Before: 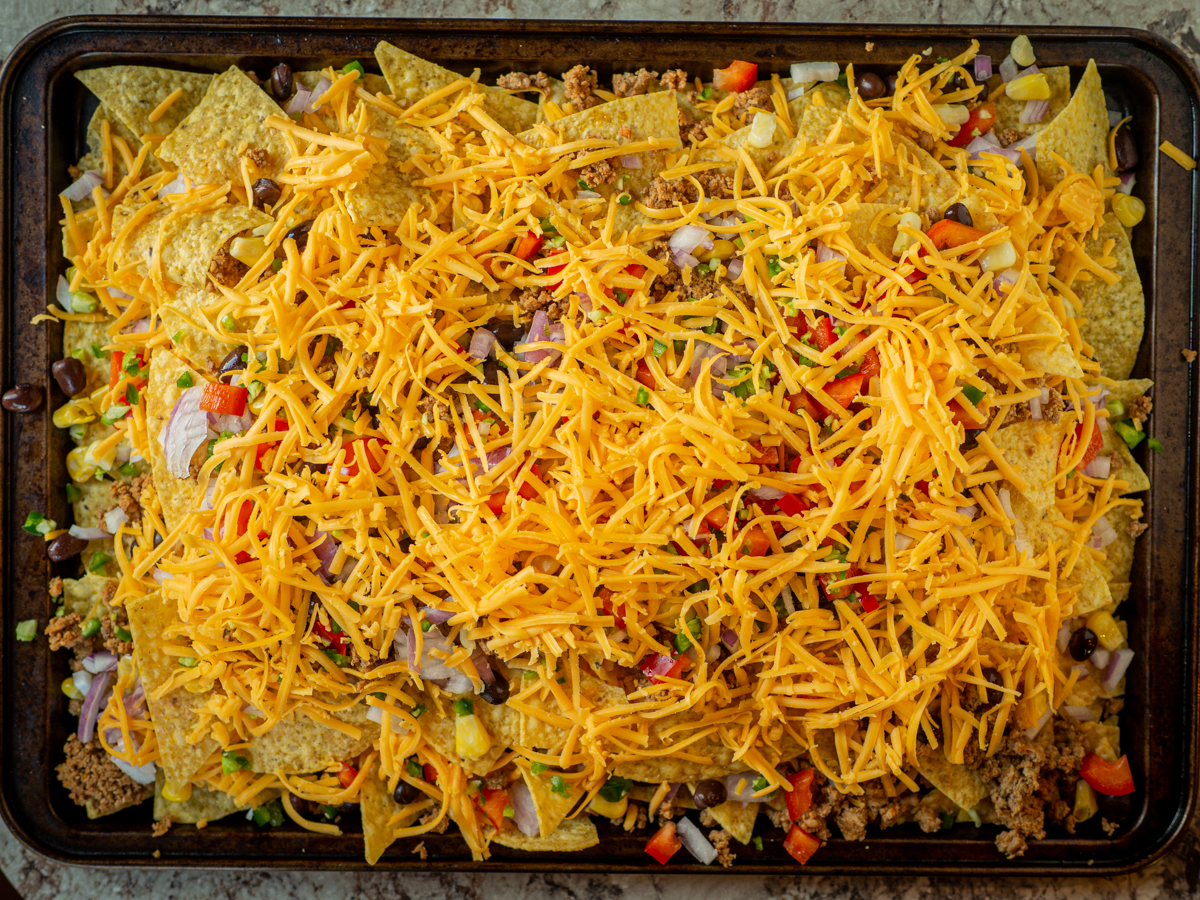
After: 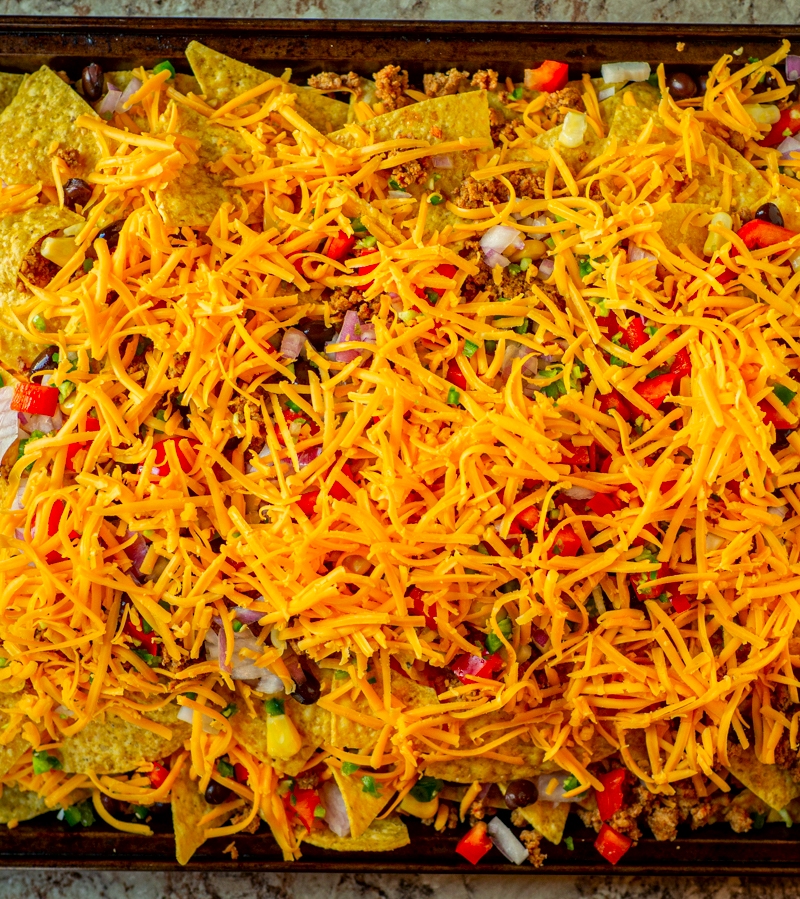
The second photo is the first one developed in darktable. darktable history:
contrast equalizer: y [[0.526, 0.53, 0.532, 0.532, 0.53, 0.525], [0.5 ×6], [0.5 ×6], [0 ×6], [0 ×6]]
contrast brightness saturation: saturation 0.5
crop and rotate: left 15.754%, right 17.579%
